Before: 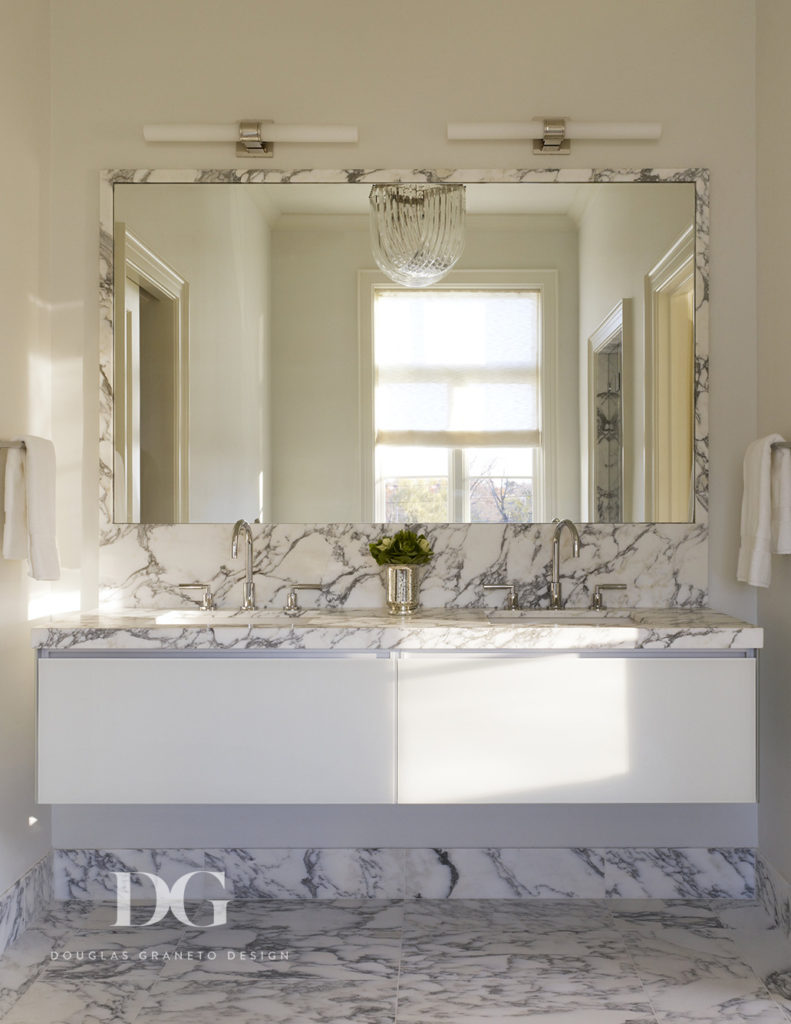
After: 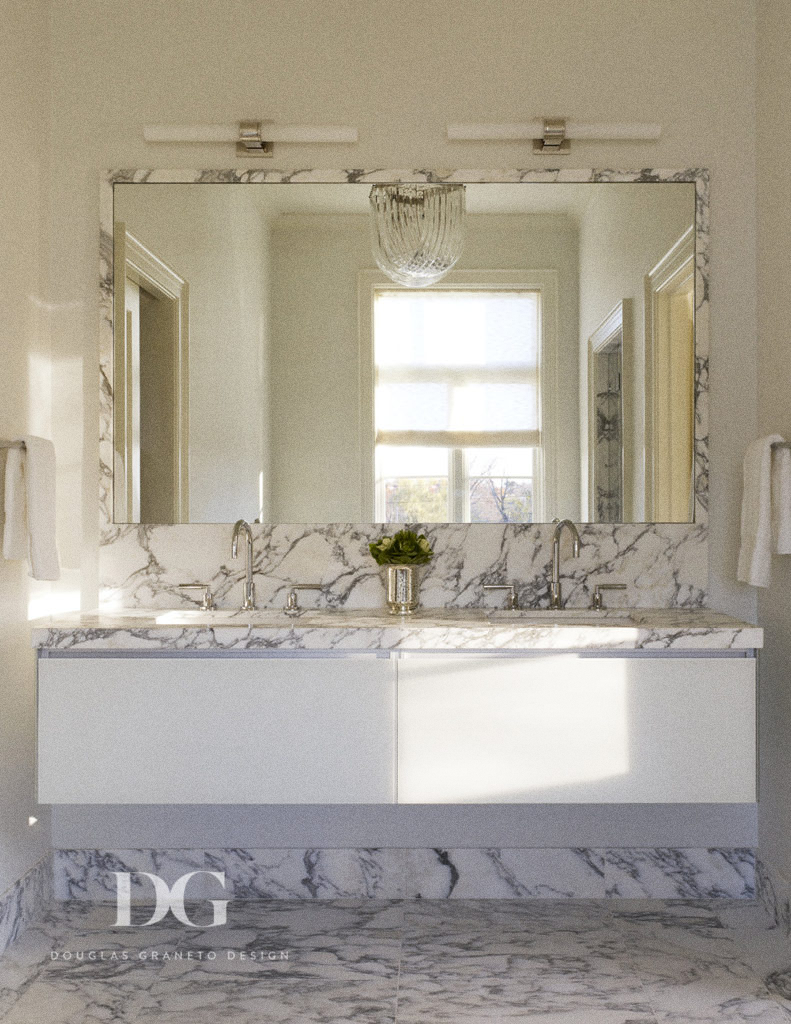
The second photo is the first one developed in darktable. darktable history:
grain: coarseness 0.09 ISO
rotate and perspective: automatic cropping original format, crop left 0, crop top 0
